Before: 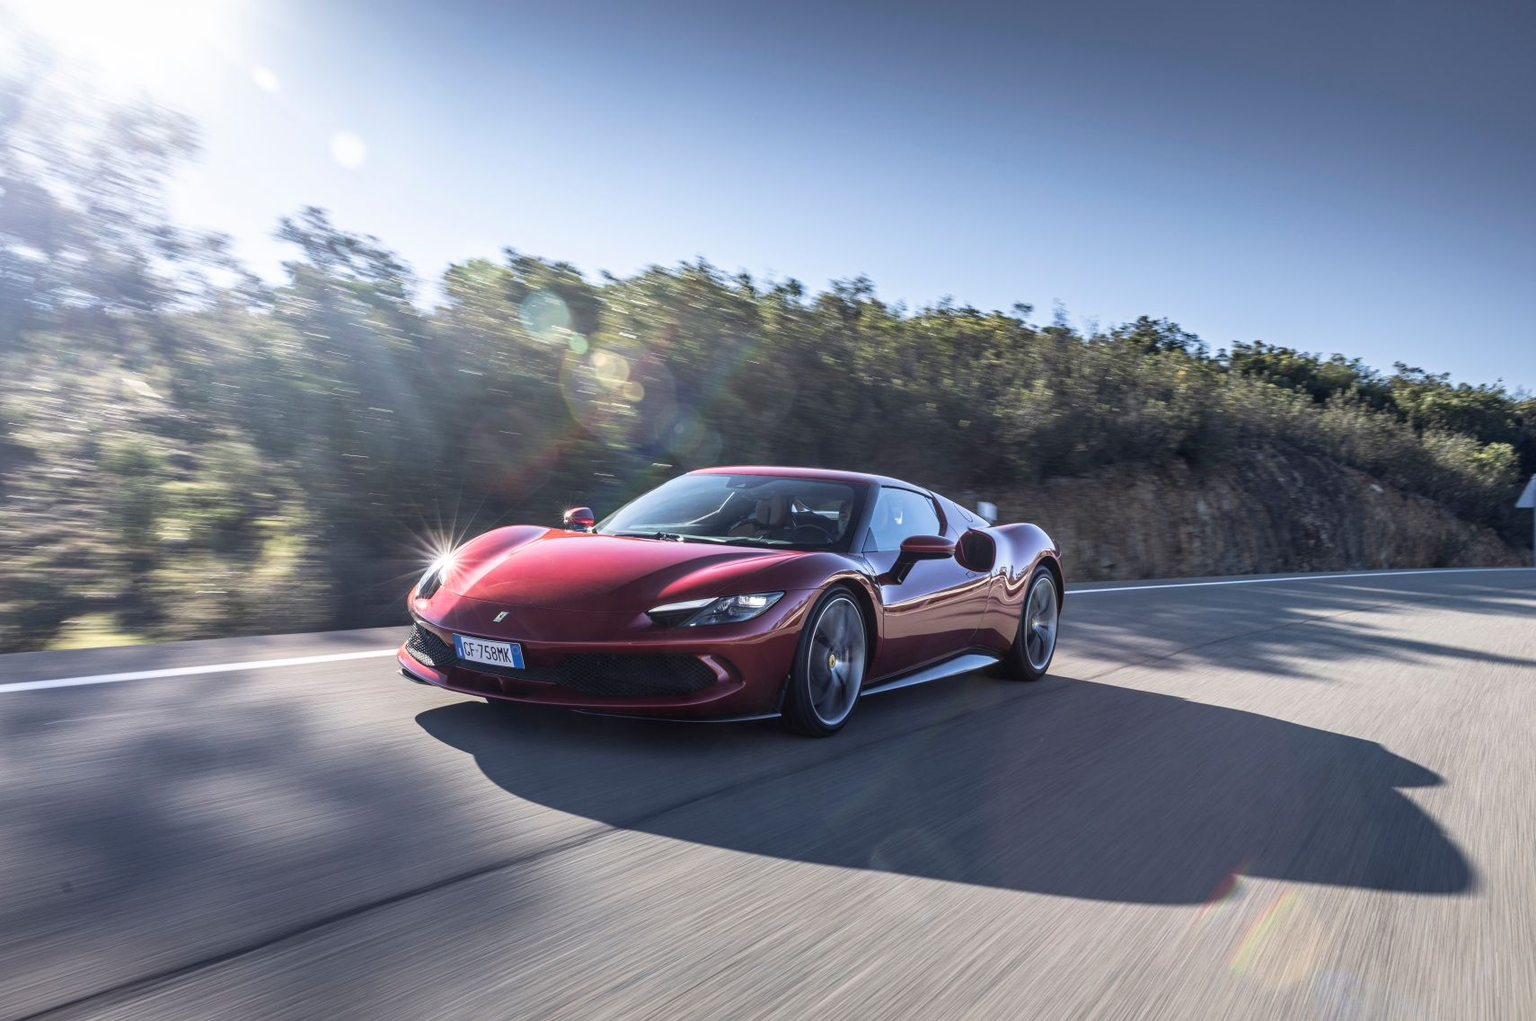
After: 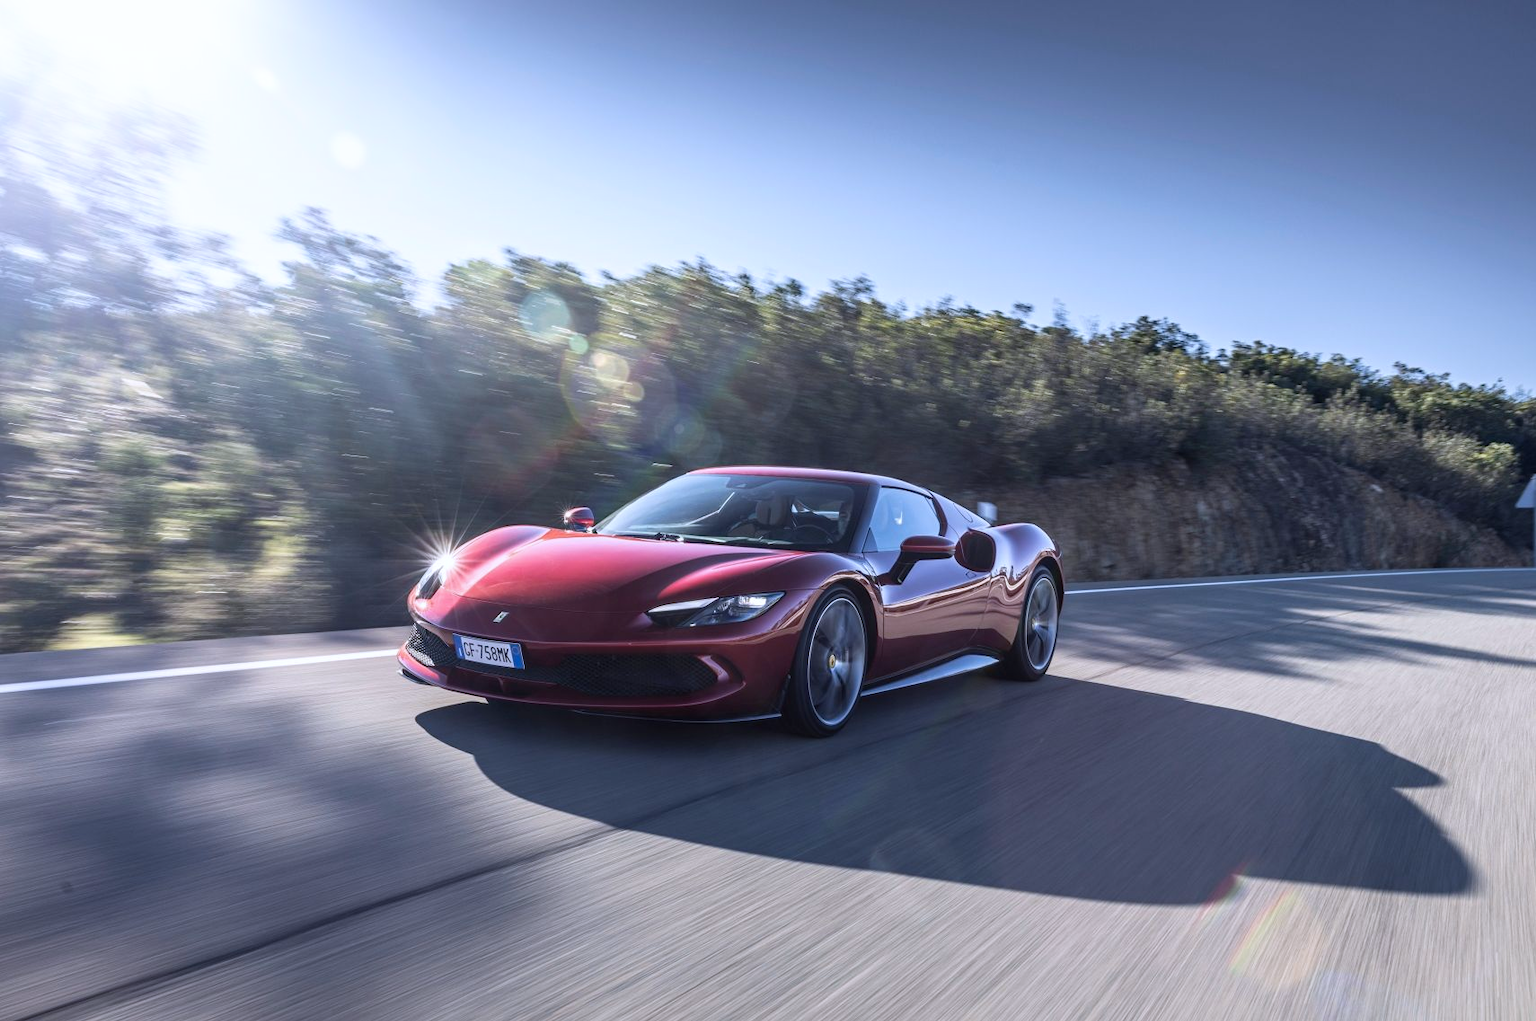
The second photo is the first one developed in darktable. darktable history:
shadows and highlights: shadows -23.08, highlights 46.15, soften with gaussian
color calibration: illuminant as shot in camera, x 0.358, y 0.373, temperature 4628.91 K
